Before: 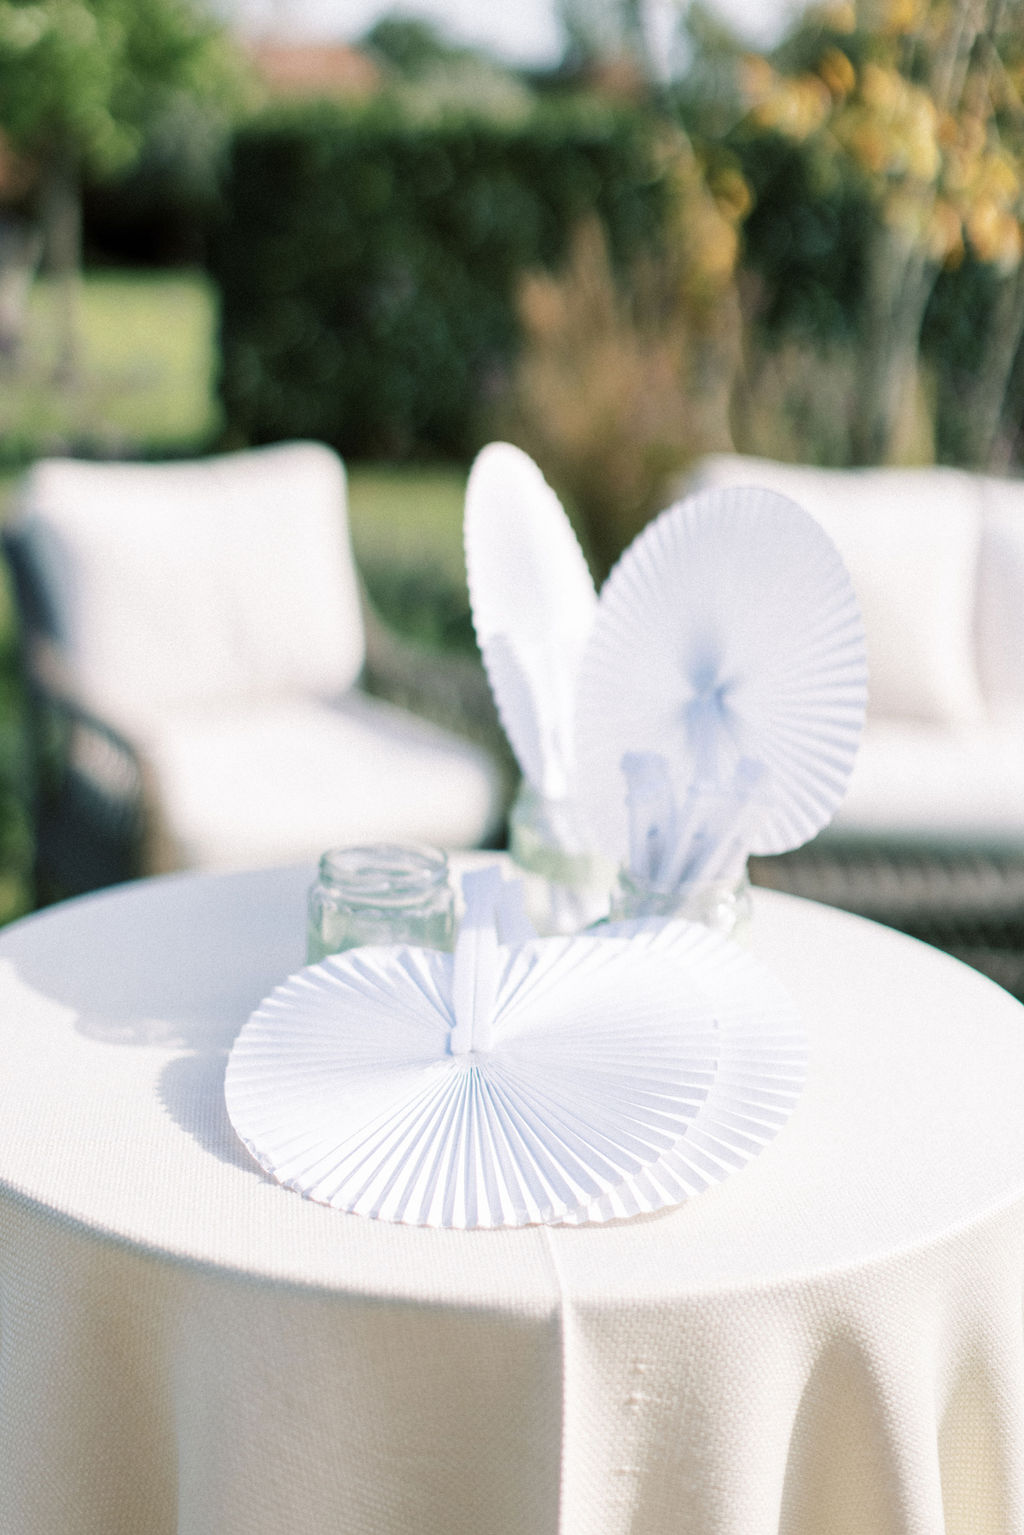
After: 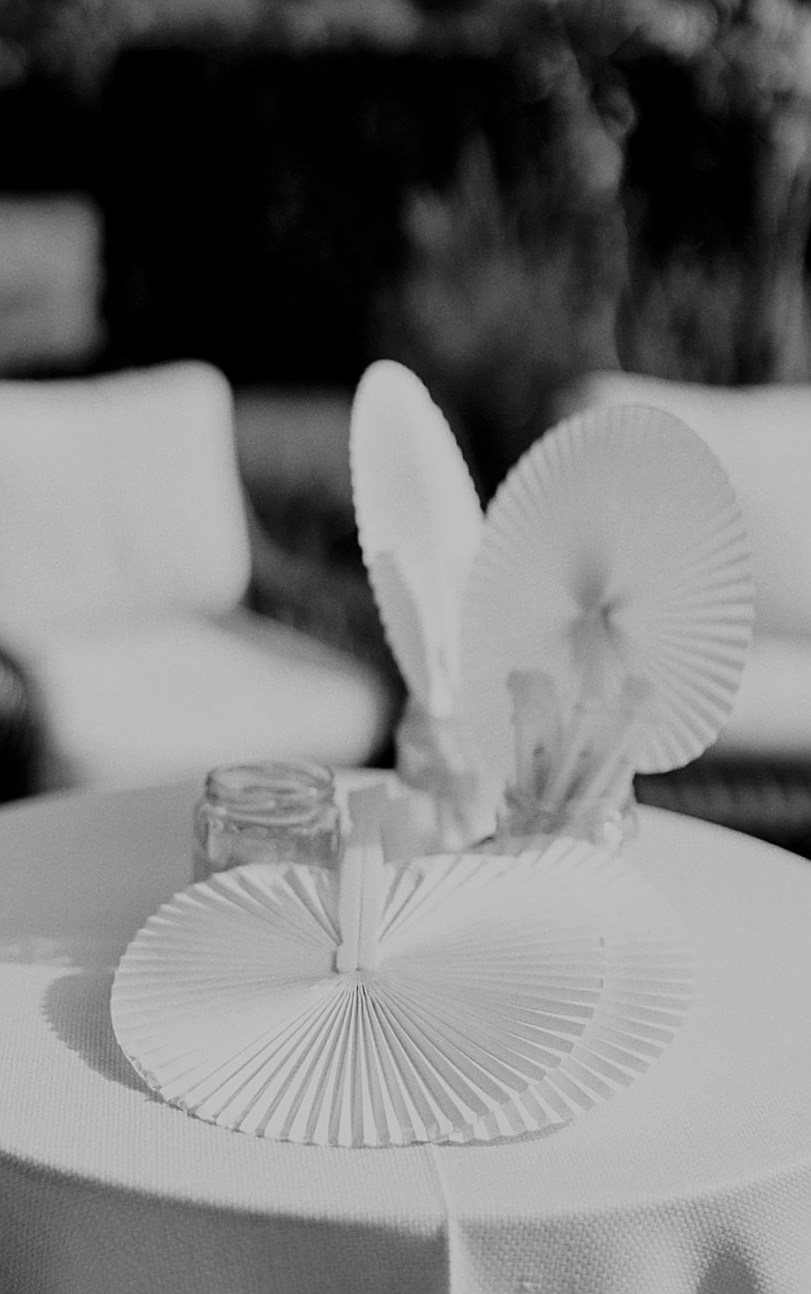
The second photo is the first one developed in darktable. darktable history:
crop: left 11.225%, top 5.381%, right 9.565%, bottom 10.314%
contrast brightness saturation: contrast -0.03, brightness -0.59, saturation -1
sharpen: on, module defaults
filmic rgb: black relative exposure -5 EV, hardness 2.88, contrast 1.3, highlights saturation mix -30%
